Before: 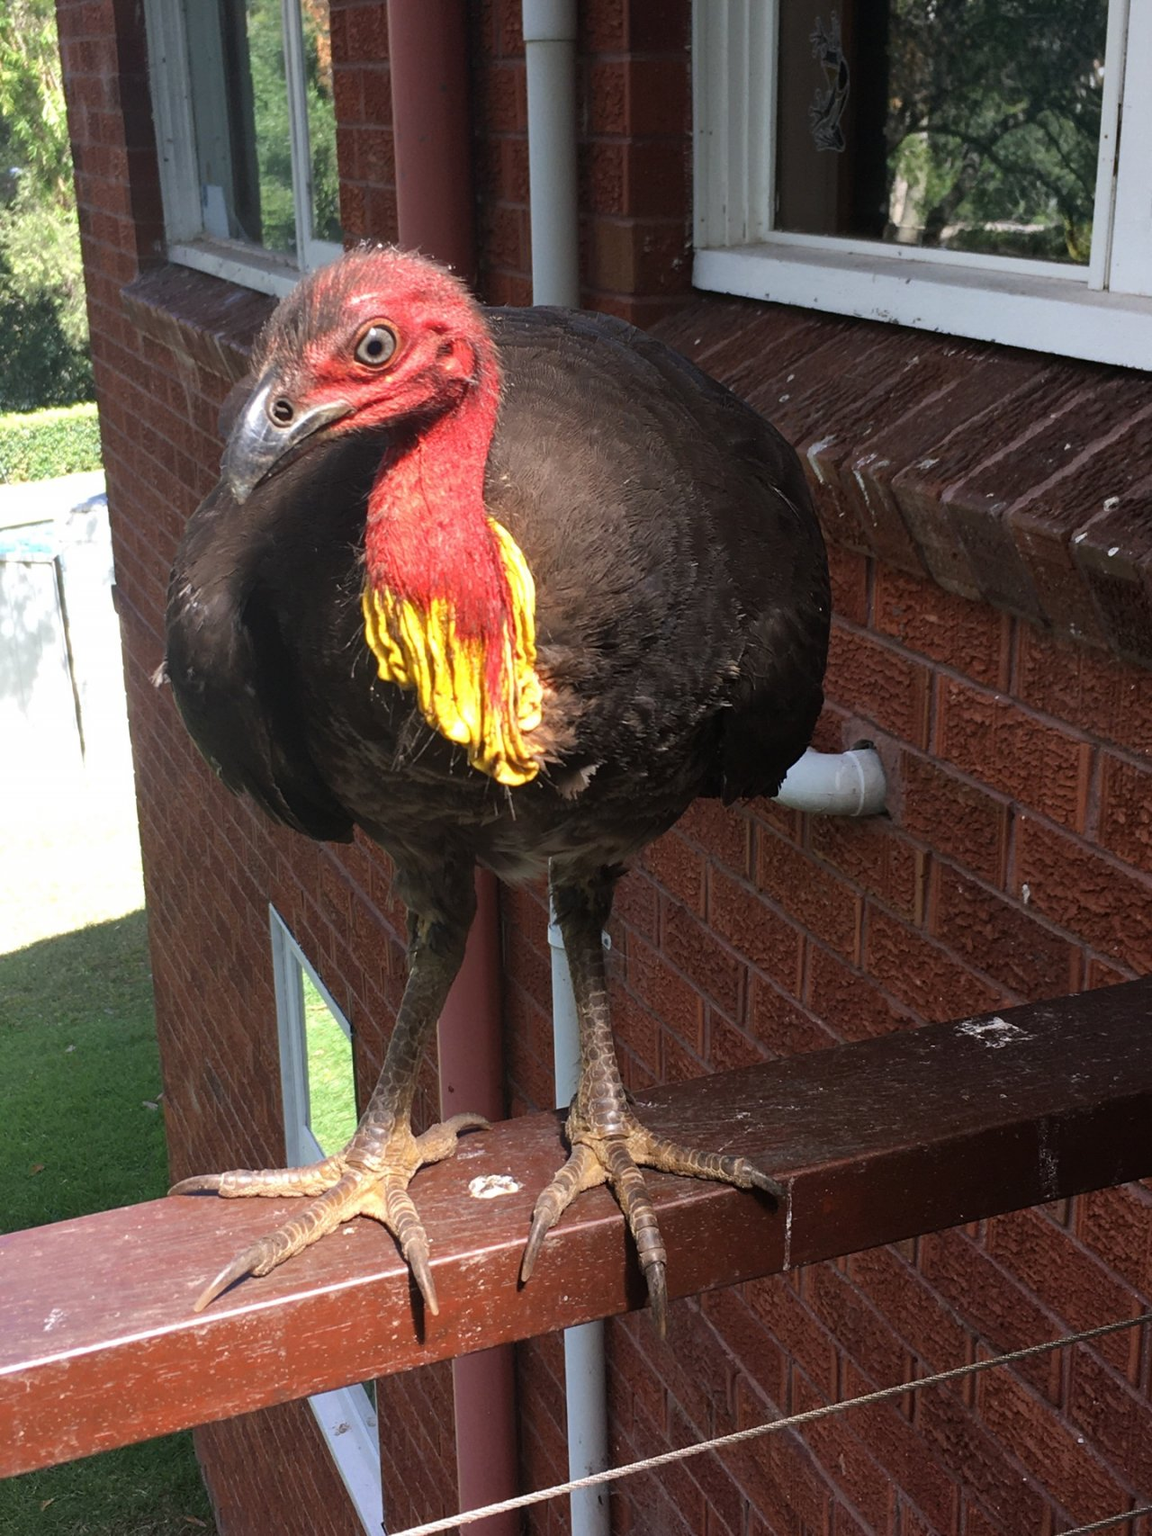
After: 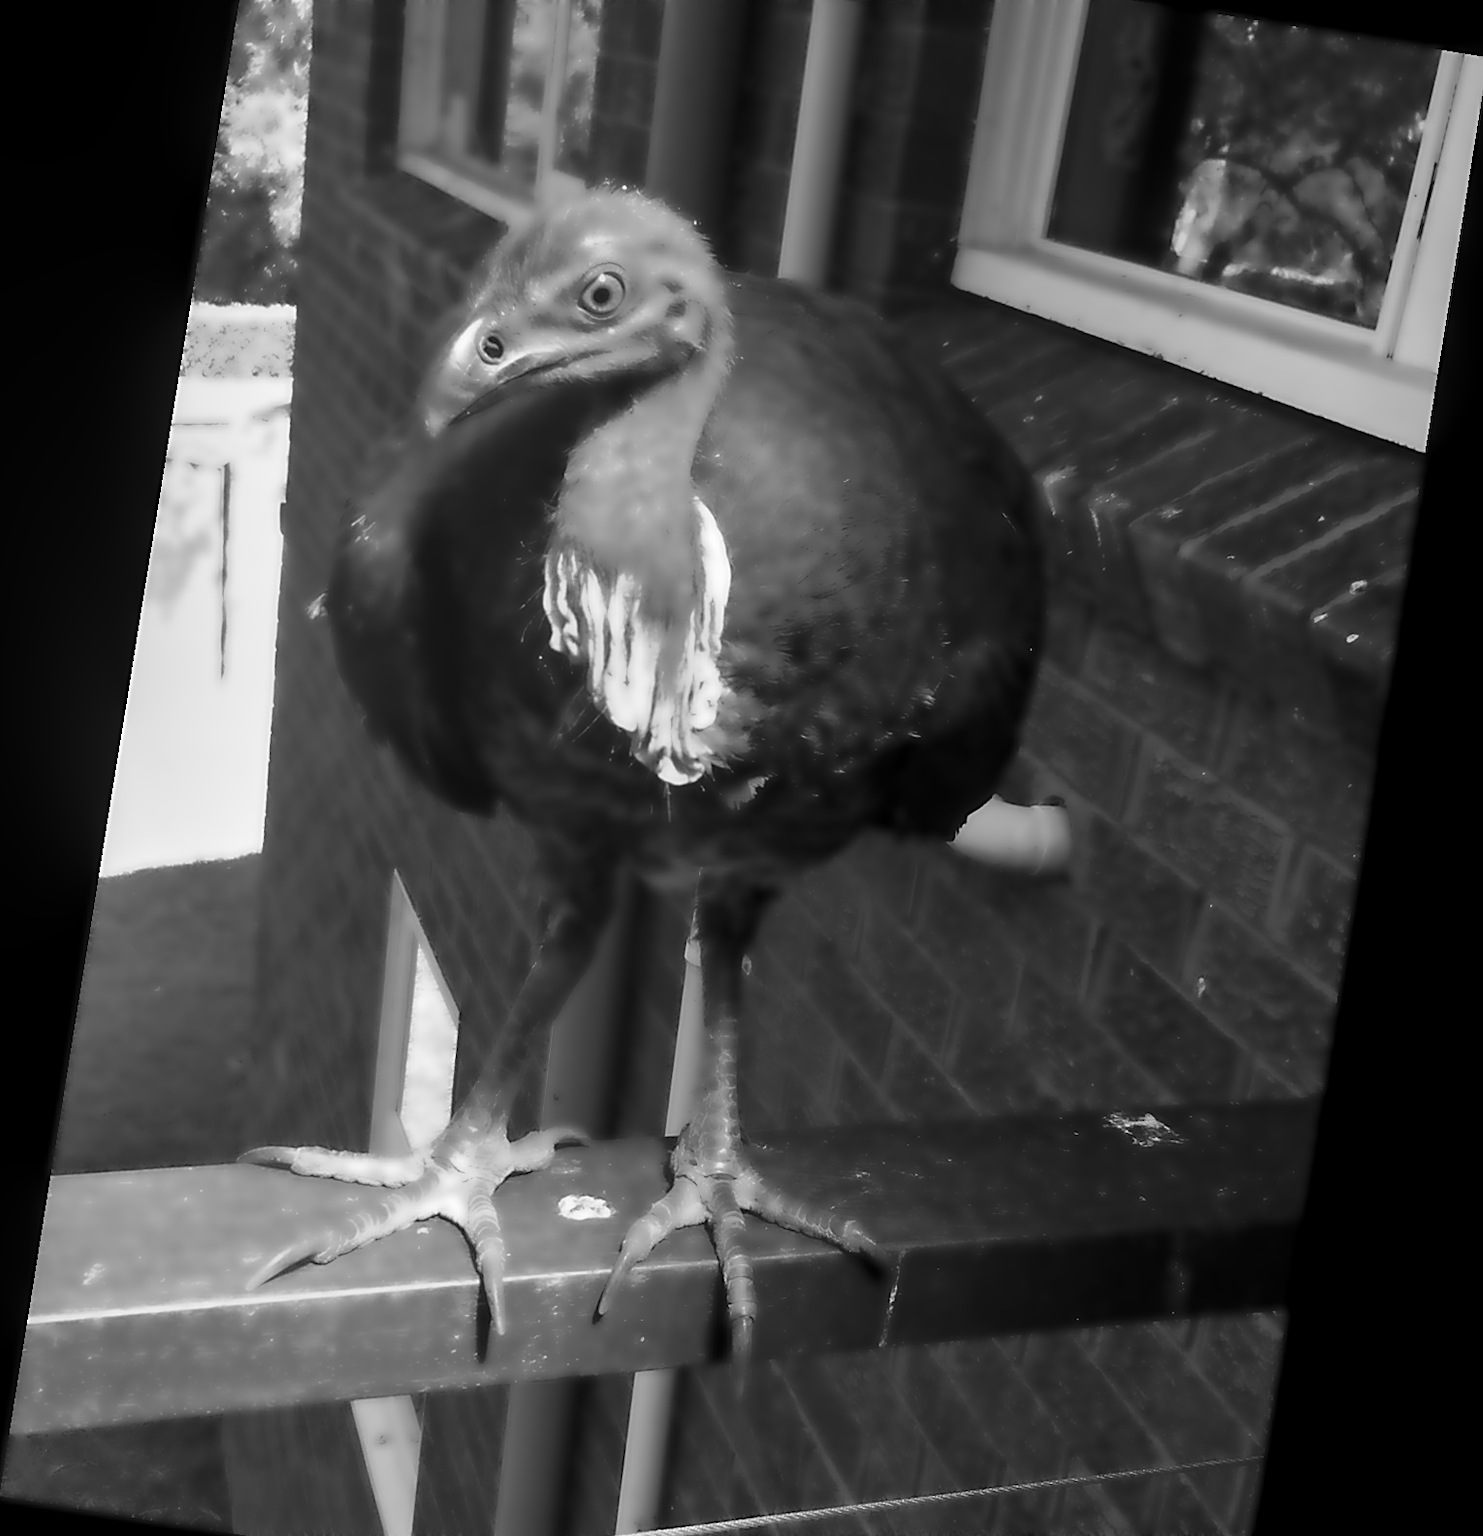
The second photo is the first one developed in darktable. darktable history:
sharpen: on, module defaults
rotate and perspective: rotation 9.12°, automatic cropping off
crop: top 7.625%, bottom 8.027%
monochrome: on, module defaults
white balance: red 0.98, blue 1.034
local contrast: on, module defaults
lowpass: radius 4, soften with bilateral filter, unbound 0
